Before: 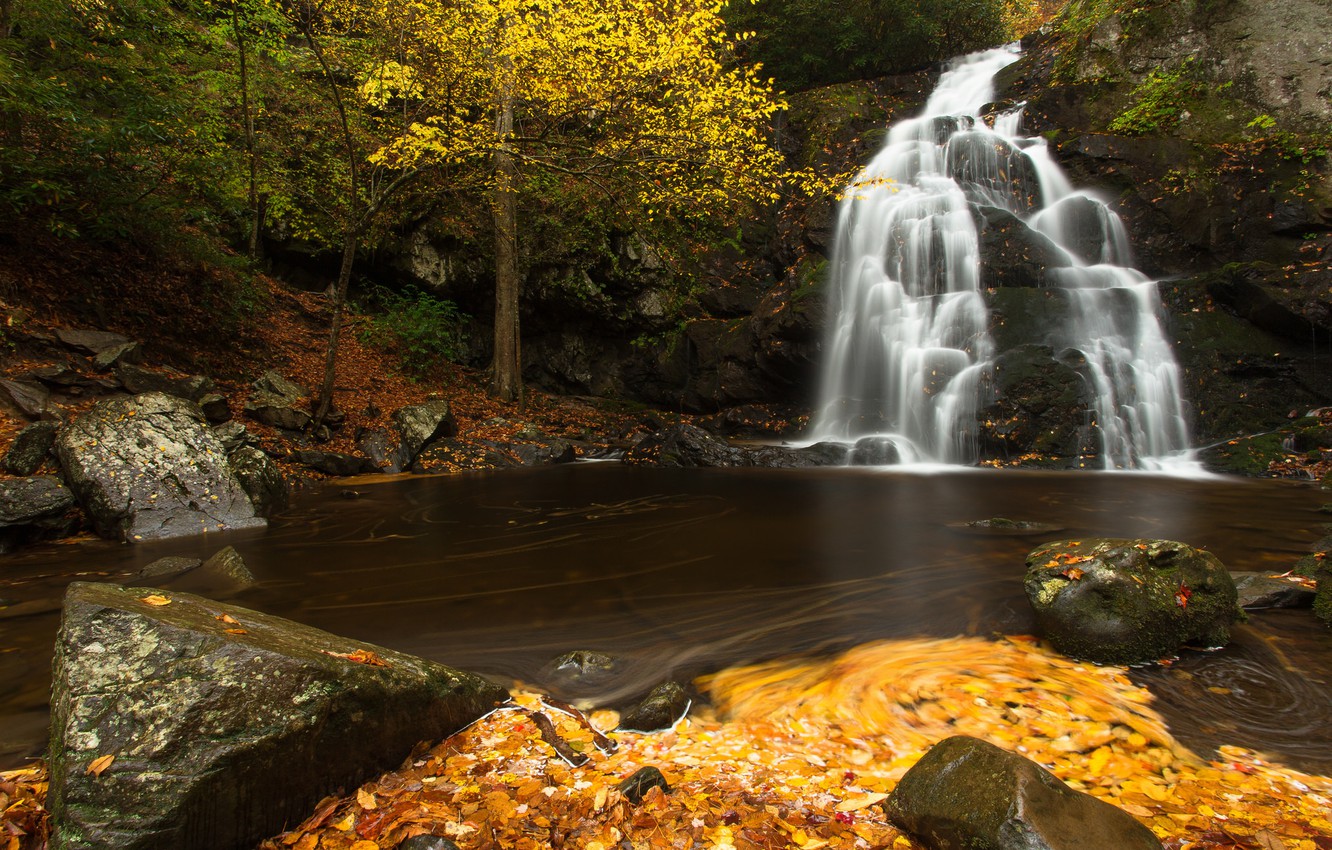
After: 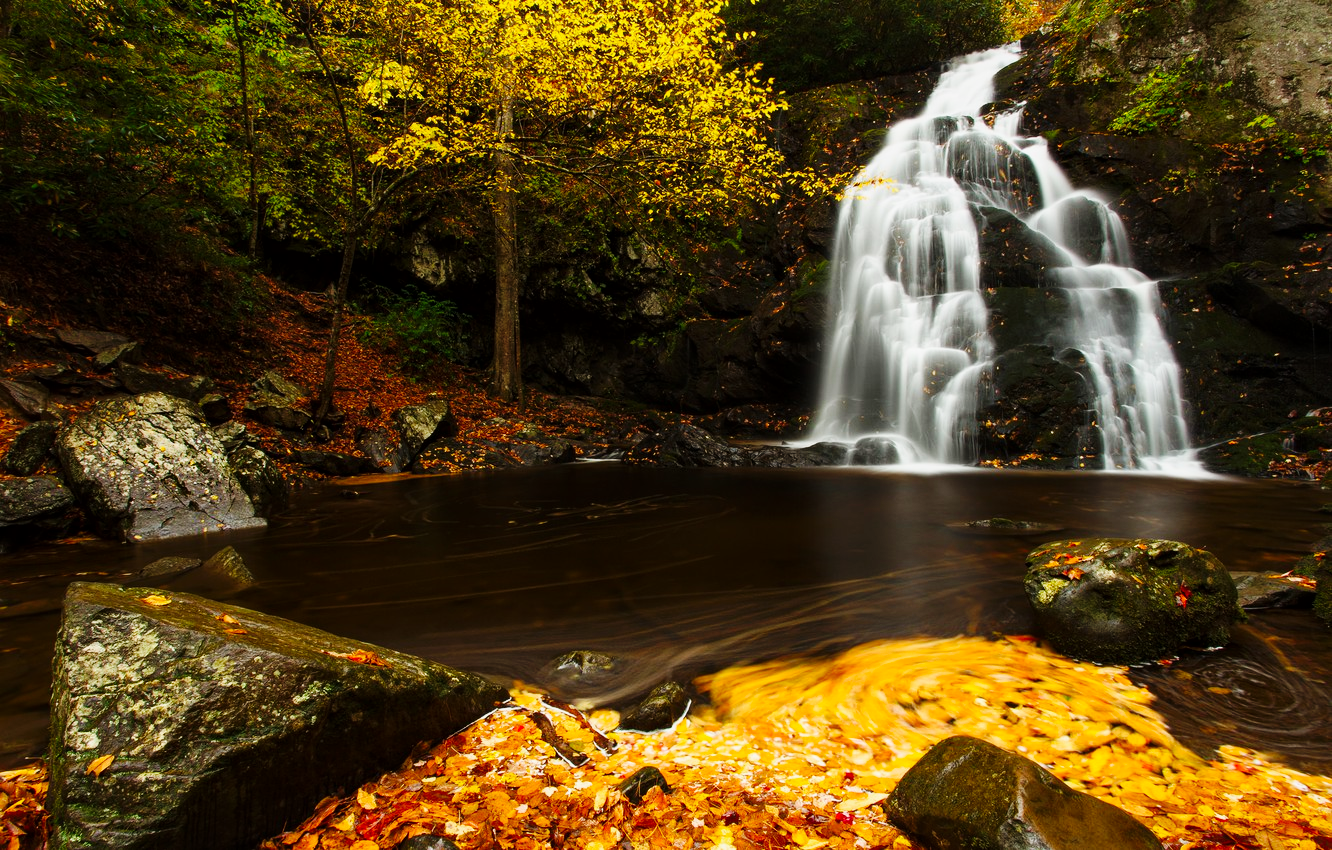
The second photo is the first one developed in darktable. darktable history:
local contrast: mode bilateral grid, contrast 21, coarseness 49, detail 119%, midtone range 0.2
base curve: curves: ch0 [(0, 0) (0.032, 0.025) (0.121, 0.166) (0.206, 0.329) (0.605, 0.79) (1, 1)], preserve colors none
contrast brightness saturation: contrast 0.044, saturation 0.155
exposure: exposure -0.296 EV, compensate highlight preservation false
